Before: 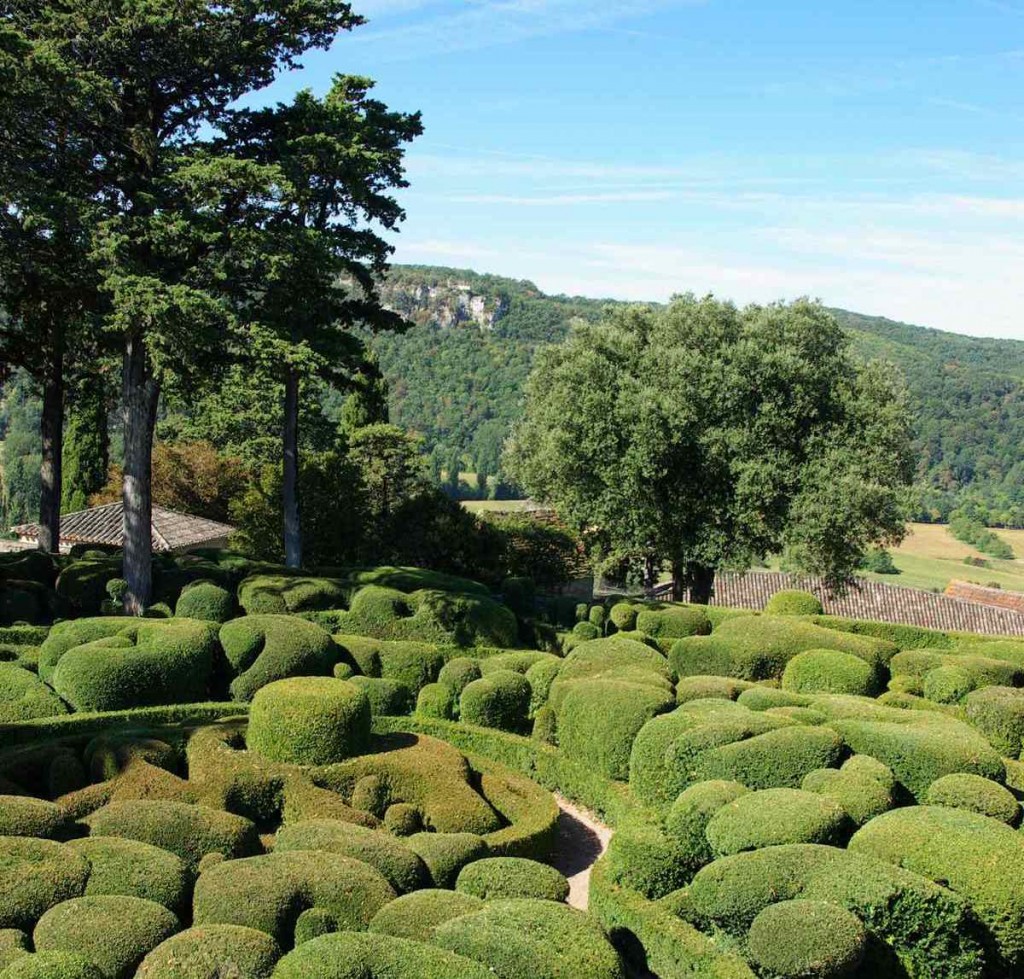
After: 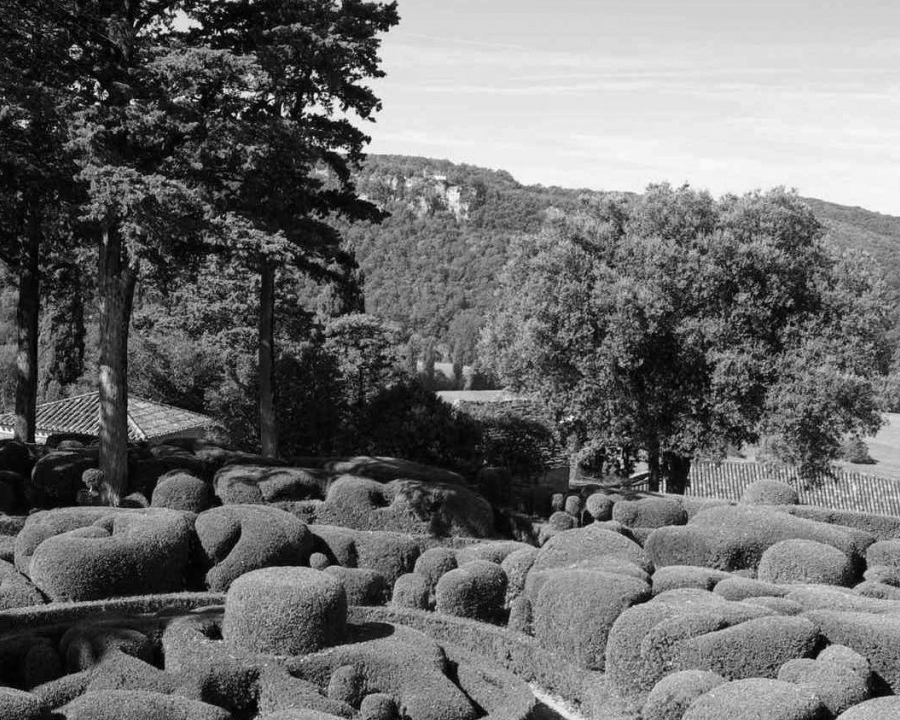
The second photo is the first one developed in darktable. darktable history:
crop and rotate: left 2.425%, top 11.305%, right 9.6%, bottom 15.08%
monochrome: a -4.13, b 5.16, size 1
color contrast: blue-yellow contrast 0.62
exposure: exposure -0.01 EV, compensate highlight preservation false
